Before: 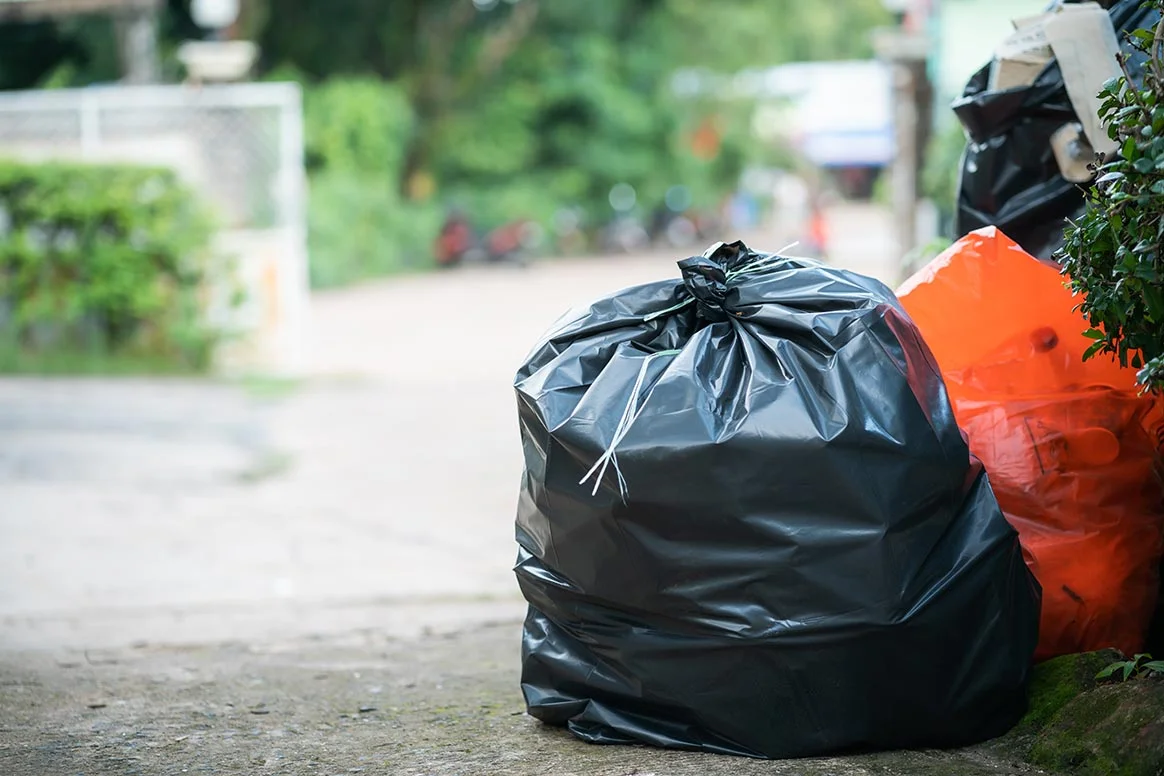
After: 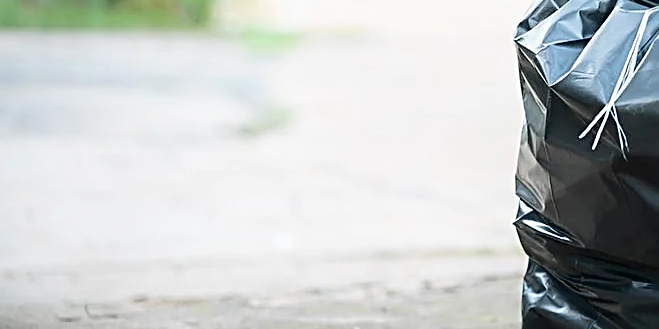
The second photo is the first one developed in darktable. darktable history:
crop: top 44.702%, right 43.306%, bottom 12.797%
sharpen: radius 2.644, amount 0.671
tone curve: curves: ch0 [(0, 0) (0.003, 0.01) (0.011, 0.01) (0.025, 0.011) (0.044, 0.019) (0.069, 0.032) (0.1, 0.054) (0.136, 0.088) (0.177, 0.138) (0.224, 0.214) (0.277, 0.297) (0.335, 0.391) (0.399, 0.469) (0.468, 0.551) (0.543, 0.622) (0.623, 0.699) (0.709, 0.775) (0.801, 0.85) (0.898, 0.929) (1, 1)], color space Lab, independent channels, preserve colors none
